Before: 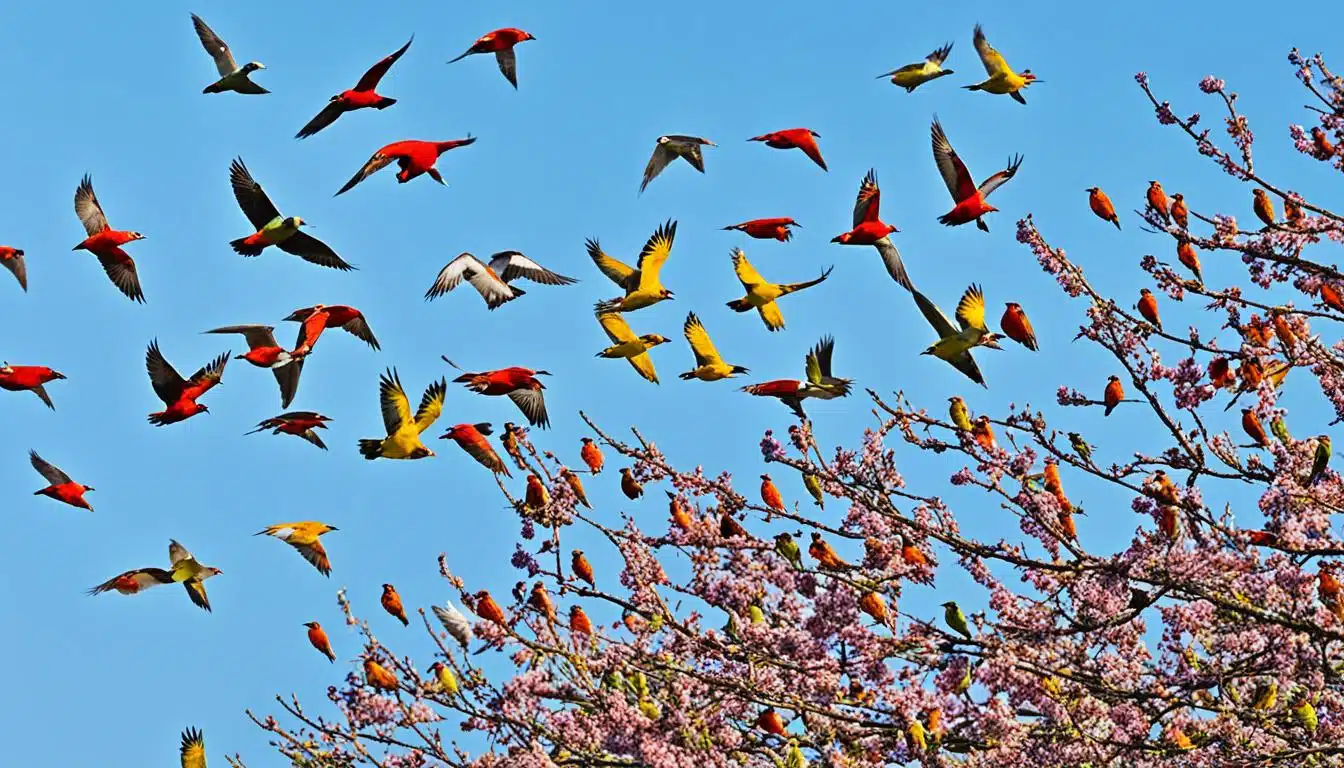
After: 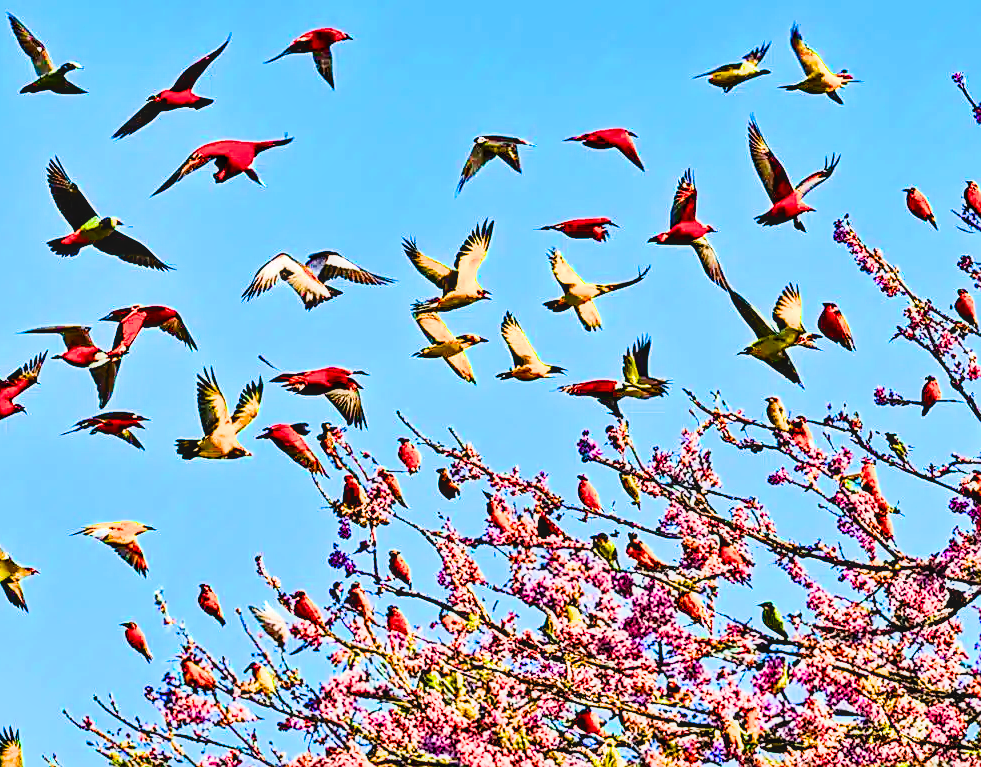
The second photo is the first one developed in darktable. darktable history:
exposure: black level correction 0, exposure 1.572 EV, compensate highlight preservation false
shadows and highlights: low approximation 0.01, soften with gaussian
crop: left 13.673%, right 13.305%
contrast brightness saturation: contrast 0.156, saturation 0.331
sharpen: on, module defaults
filmic rgb: black relative exposure -4.99 EV, white relative exposure 3.98 EV, hardness 2.88, contrast 1.403
local contrast: on, module defaults
color balance rgb: linear chroma grading › global chroma 42.105%, perceptual saturation grading › global saturation 34.68%, perceptual saturation grading › highlights -29.959%, perceptual saturation grading › shadows 35.85%
